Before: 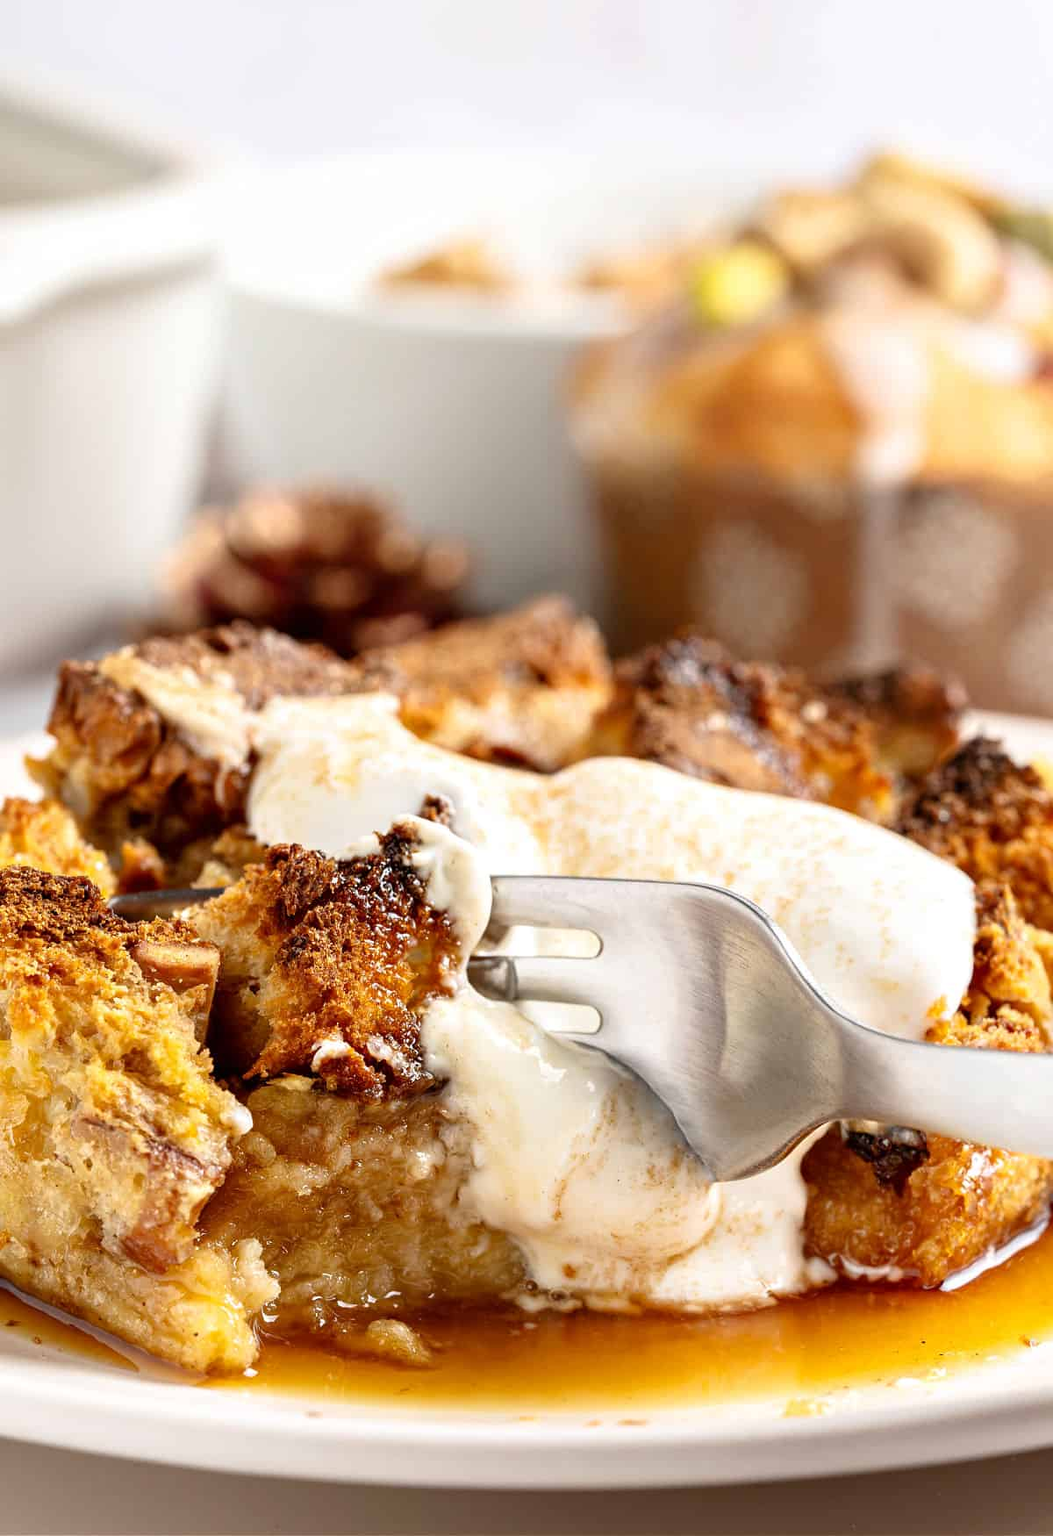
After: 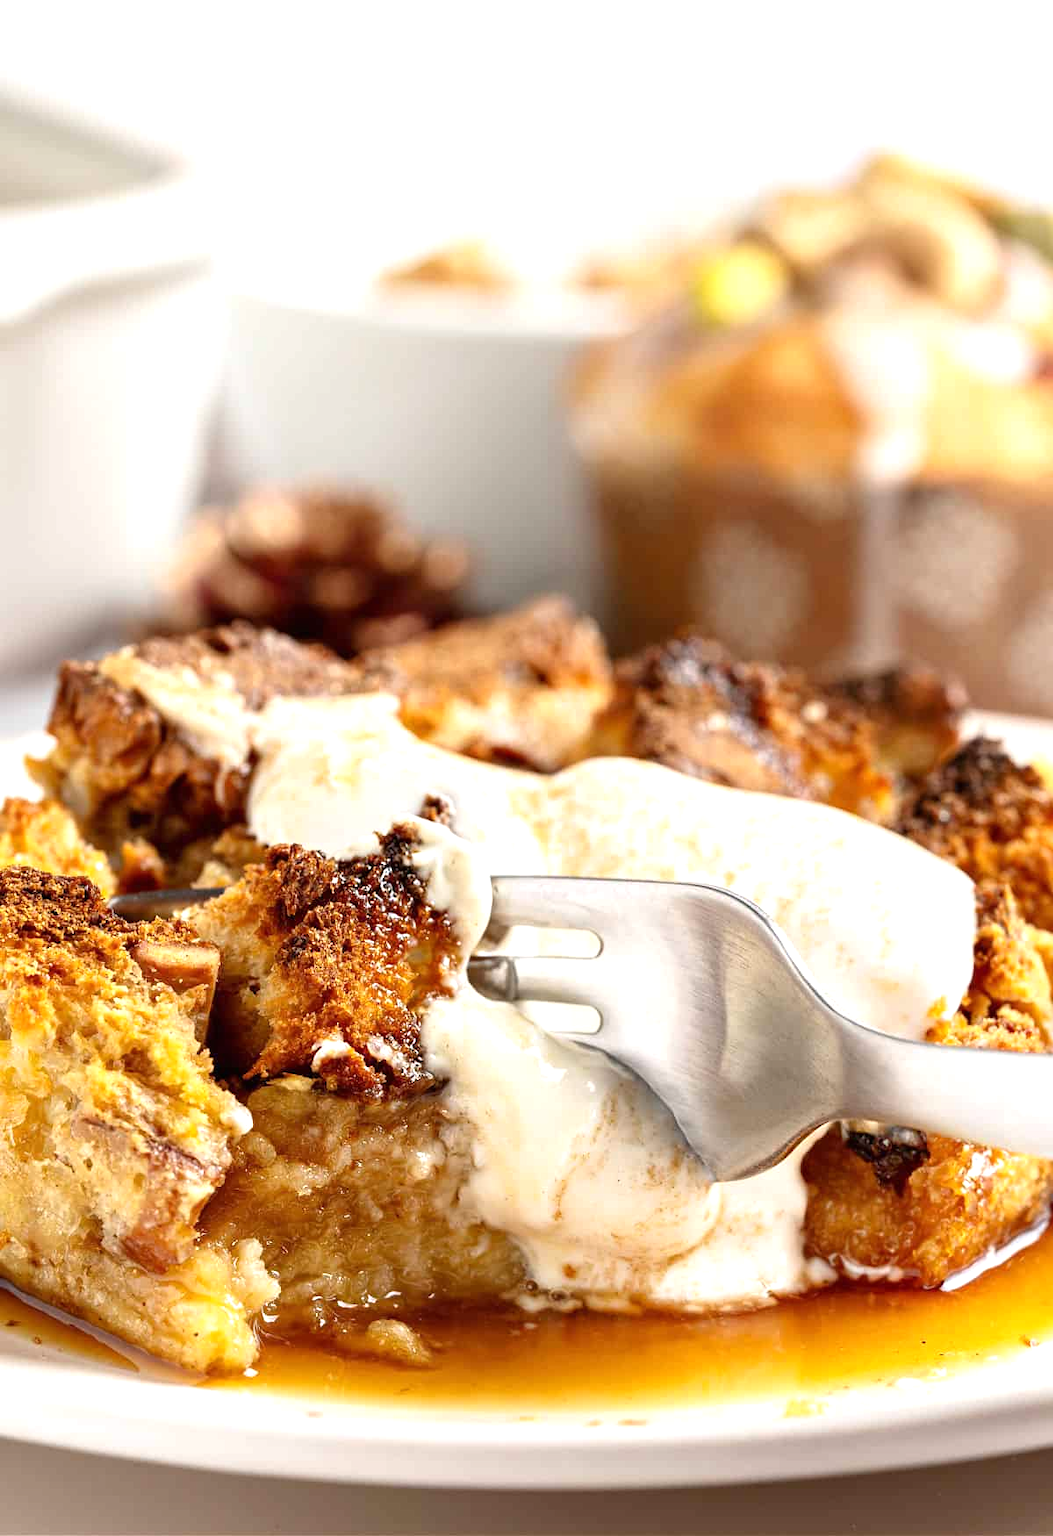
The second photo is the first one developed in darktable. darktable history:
exposure: black level correction 0, exposure 0.301 EV, compensate highlight preservation false
